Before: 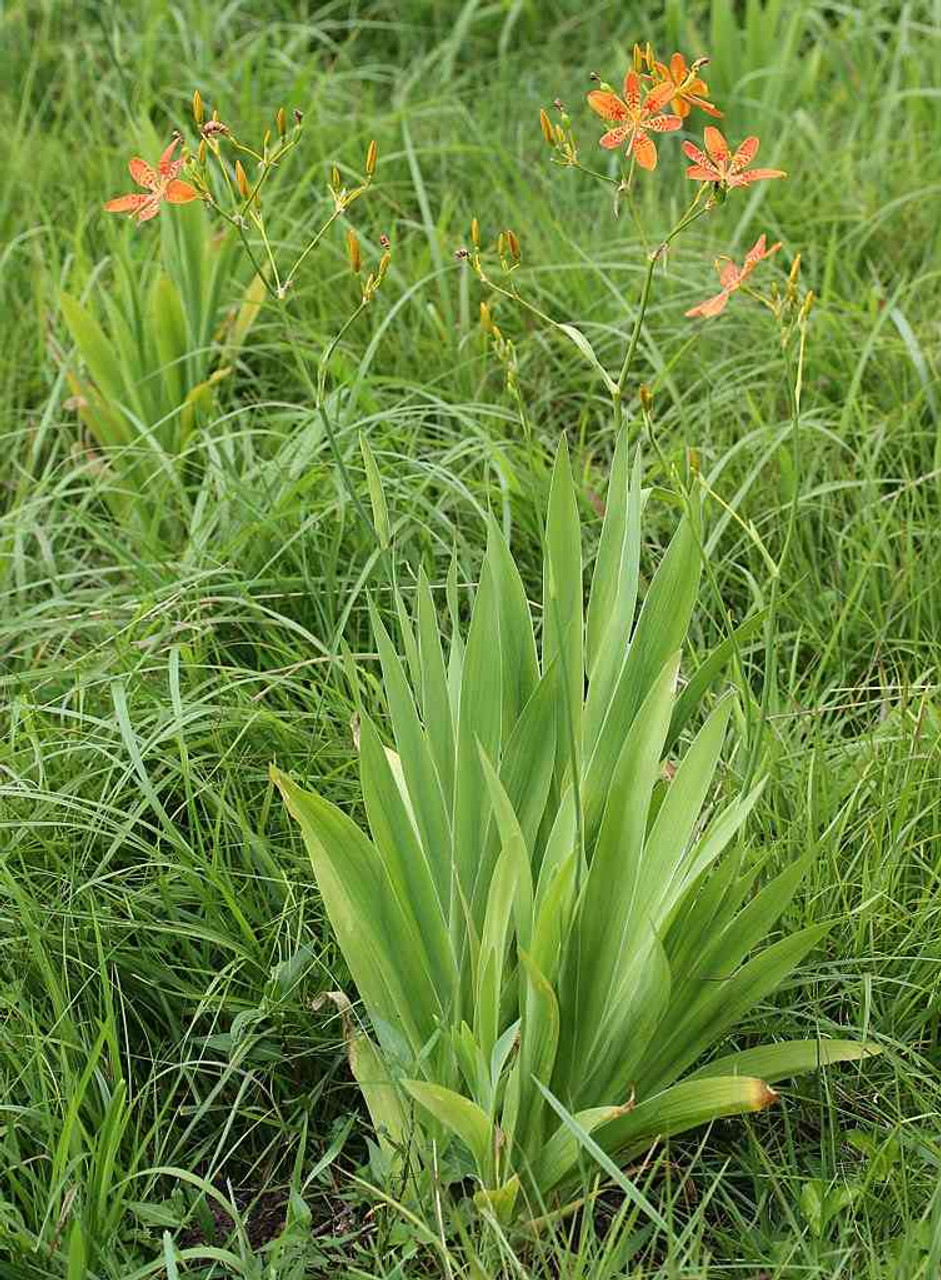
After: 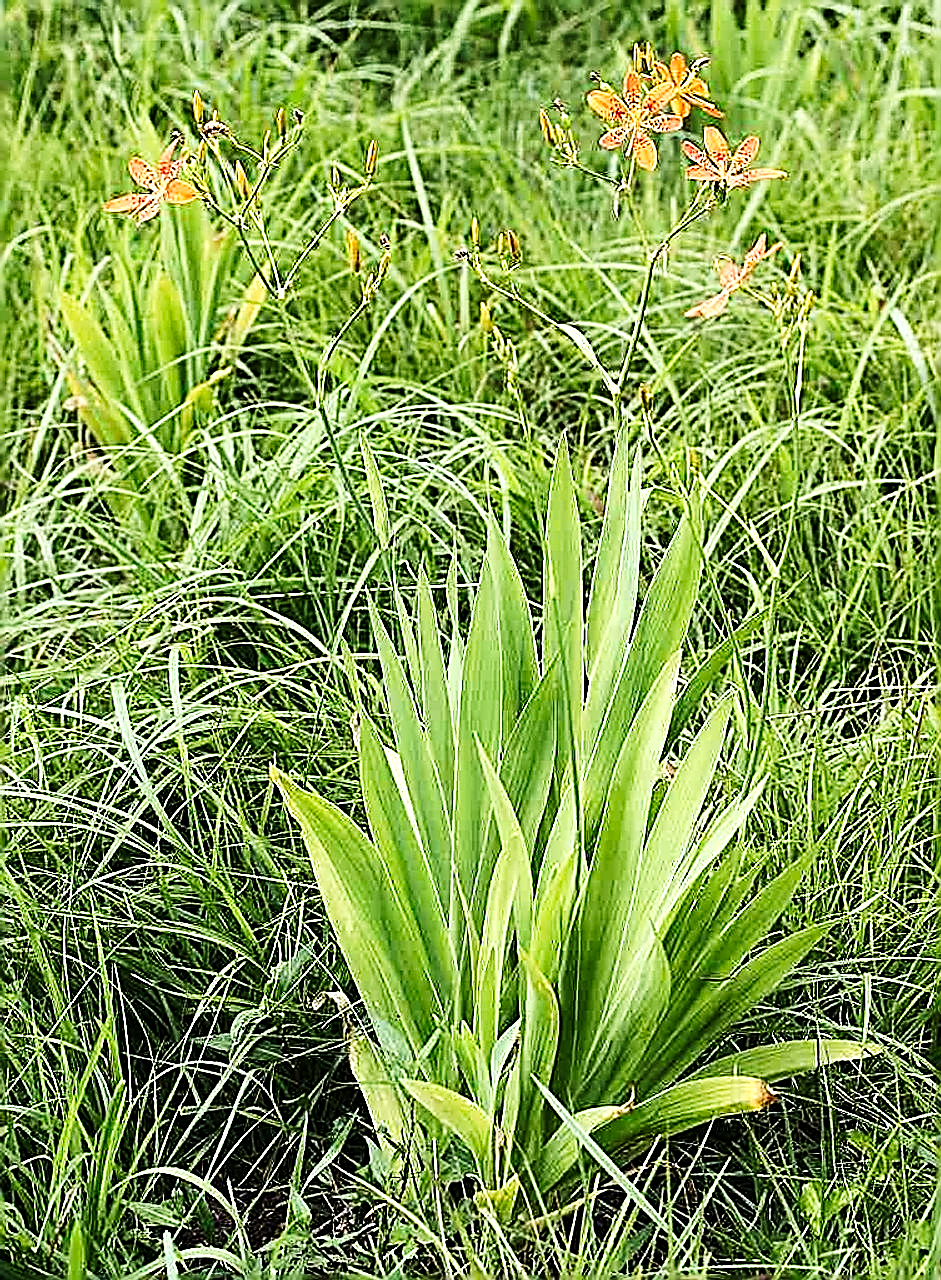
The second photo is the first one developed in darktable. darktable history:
tone curve: curves: ch0 [(0, 0) (0.087, 0.054) (0.281, 0.245) (0.506, 0.526) (0.8, 0.824) (0.994, 0.955)]; ch1 [(0, 0) (0.27, 0.195) (0.406, 0.435) (0.452, 0.474) (0.495, 0.5) (0.514, 0.508) (0.563, 0.584) (0.654, 0.689) (1, 1)]; ch2 [(0, 0) (0.269, 0.299) (0.459, 0.441) (0.498, 0.499) (0.523, 0.52) (0.551, 0.549) (0.633, 0.625) (0.659, 0.681) (0.718, 0.764) (1, 1)], preserve colors none
tone equalizer: -8 EV -1.11 EV, -7 EV -0.992 EV, -6 EV -0.876 EV, -5 EV -0.588 EV, -3 EV 0.547 EV, -2 EV 0.849 EV, -1 EV 1.01 EV, +0 EV 1.08 EV, edges refinement/feathering 500, mask exposure compensation -1.57 EV, preserve details no
sharpen: amount 1.989
